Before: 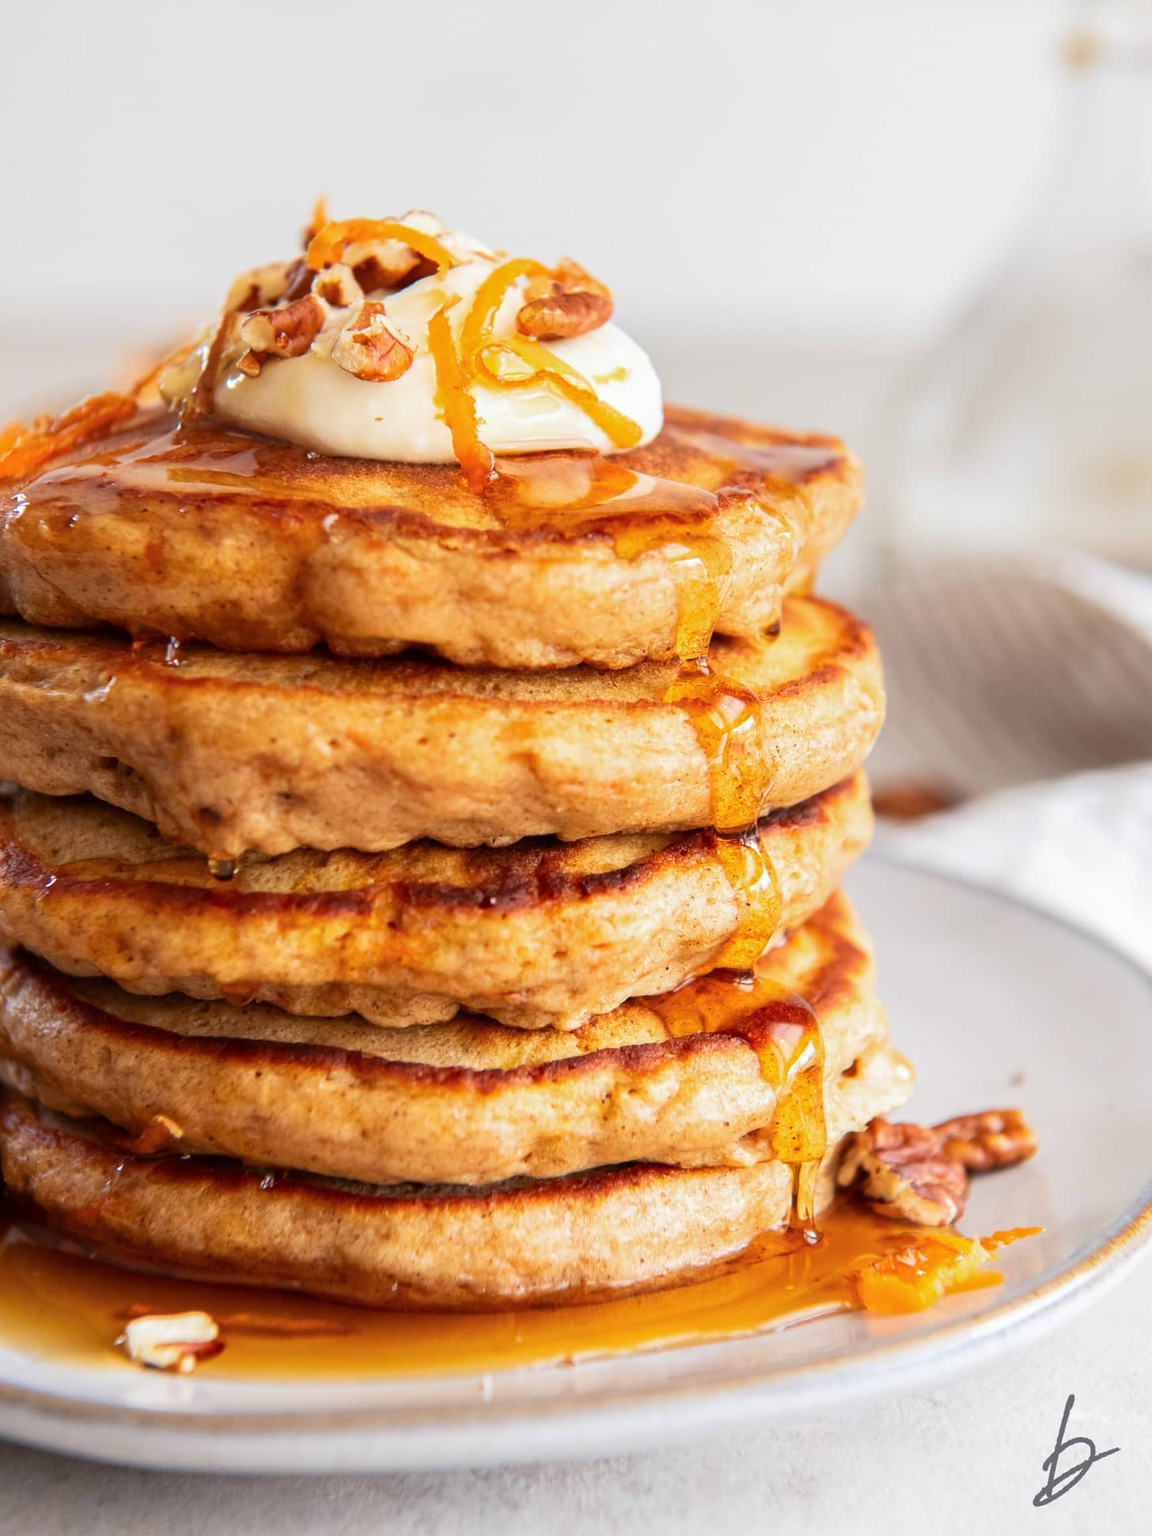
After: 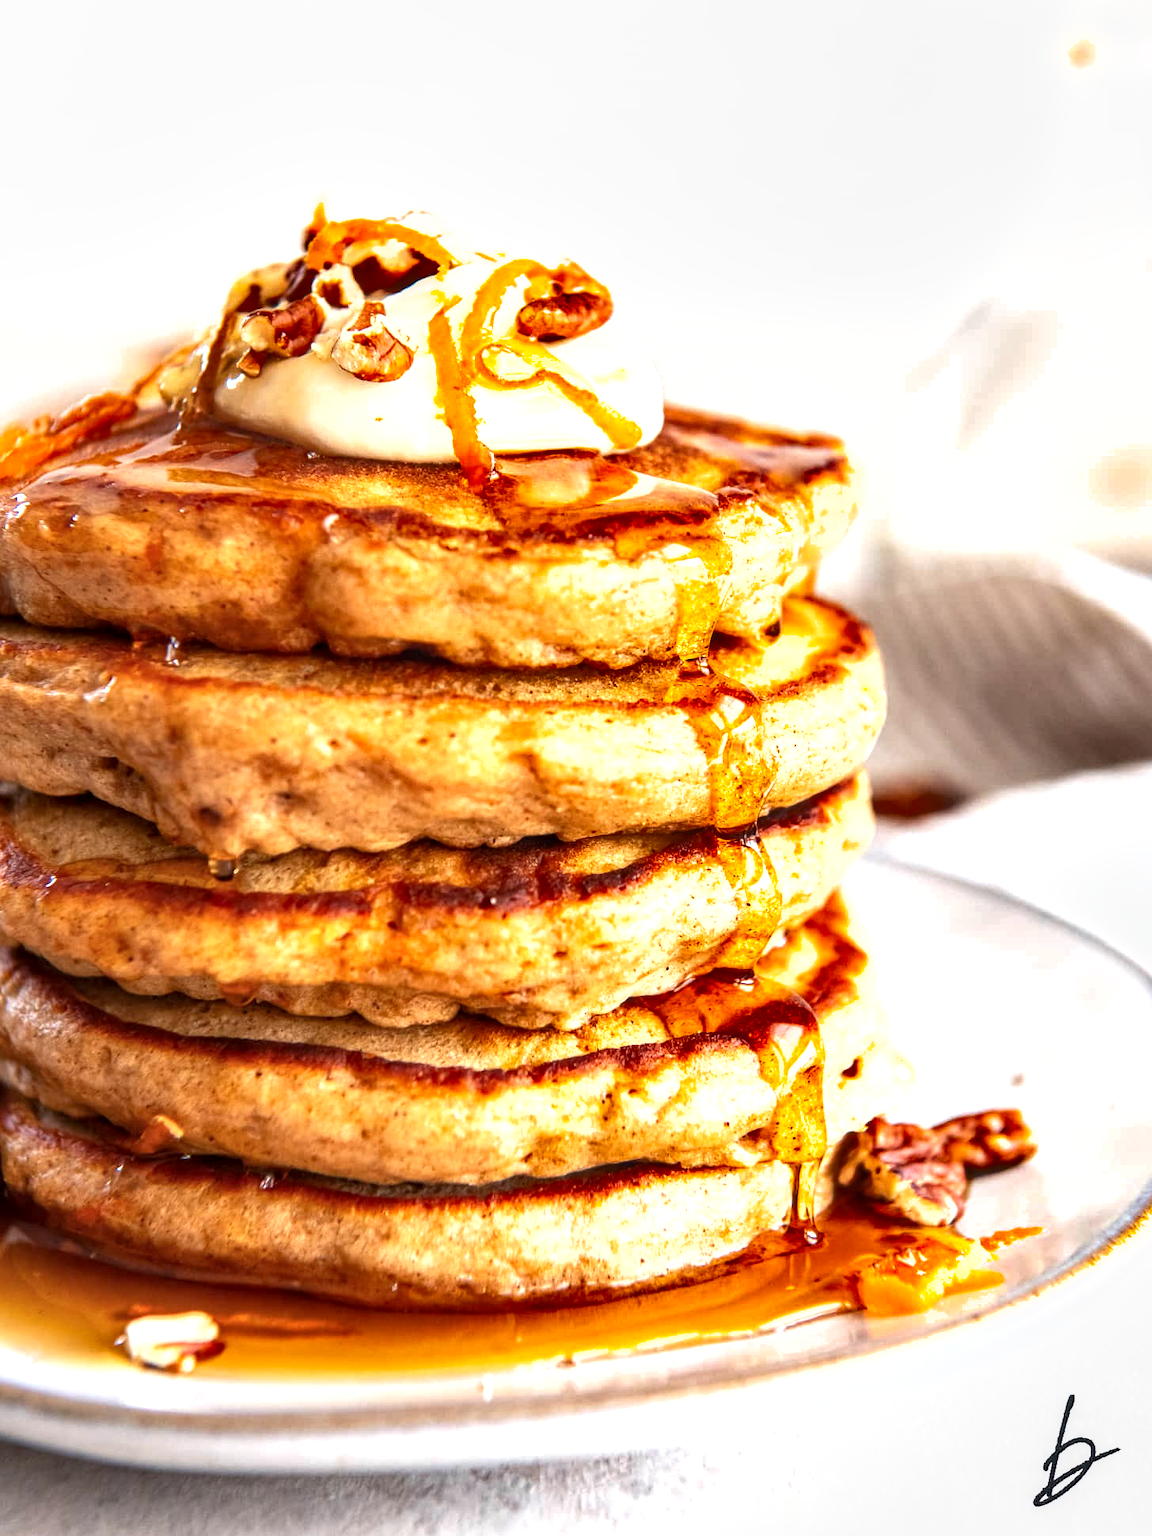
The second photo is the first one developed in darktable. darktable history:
shadows and highlights: soften with gaussian
exposure: black level correction 0, exposure 0.7 EV, compensate exposure bias true, compensate highlight preservation false
local contrast: on, module defaults
